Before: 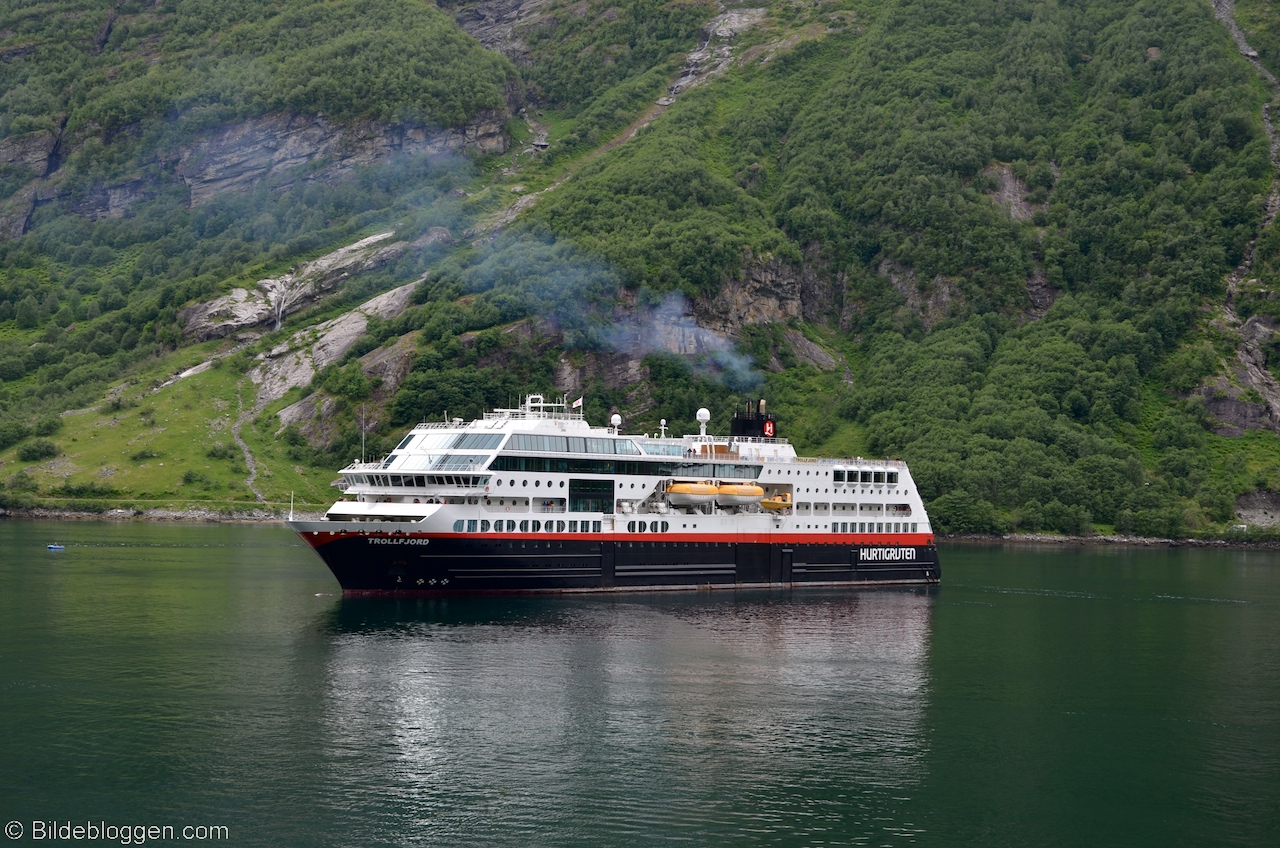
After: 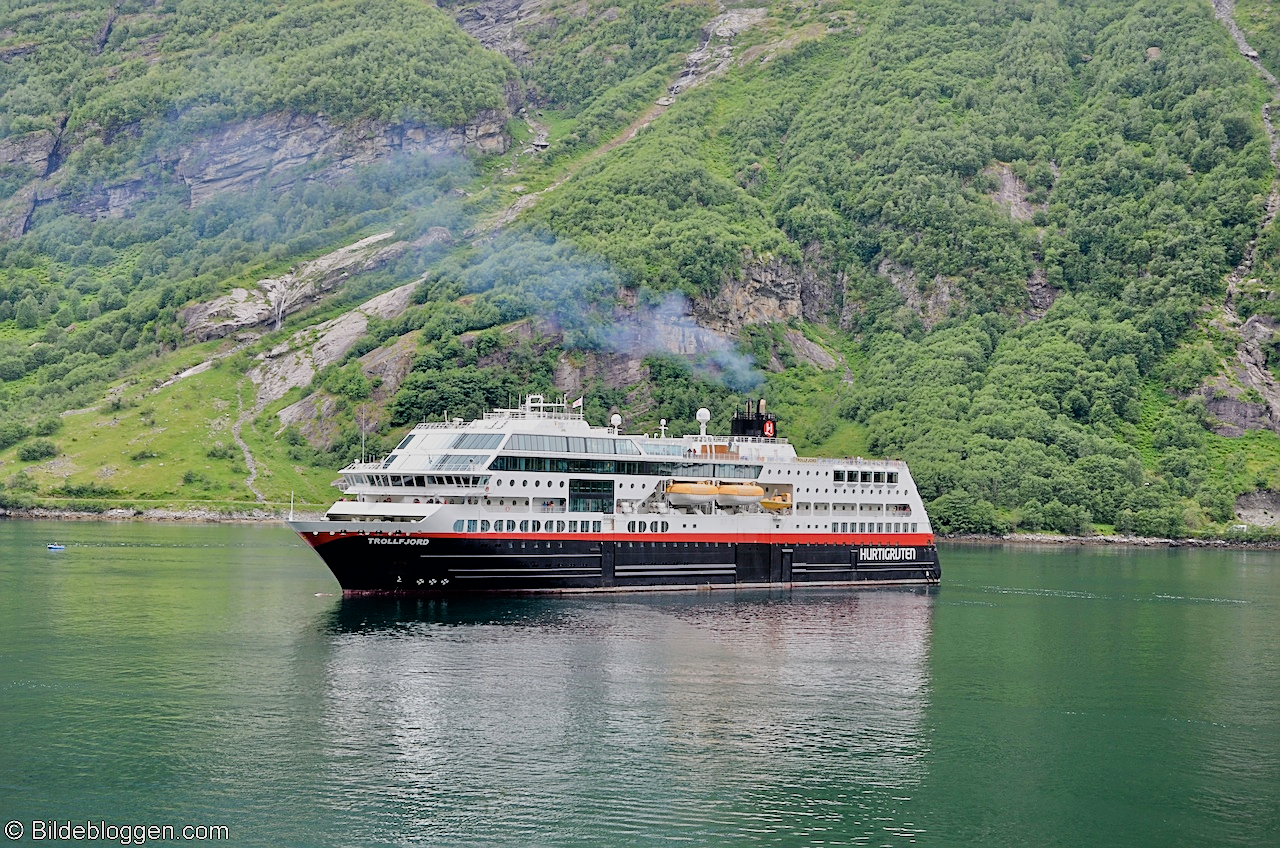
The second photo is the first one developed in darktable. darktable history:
exposure: exposure 0.496 EV, compensate highlight preservation false
tone equalizer: -7 EV 0.15 EV, -6 EV 0.6 EV, -5 EV 1.15 EV, -4 EV 1.33 EV, -3 EV 1.15 EV, -2 EV 0.6 EV, -1 EV 0.15 EV, mask exposure compensation -0.5 EV
sharpen: on, module defaults
filmic rgb: black relative exposure -7.32 EV, white relative exposure 5.09 EV, hardness 3.2
